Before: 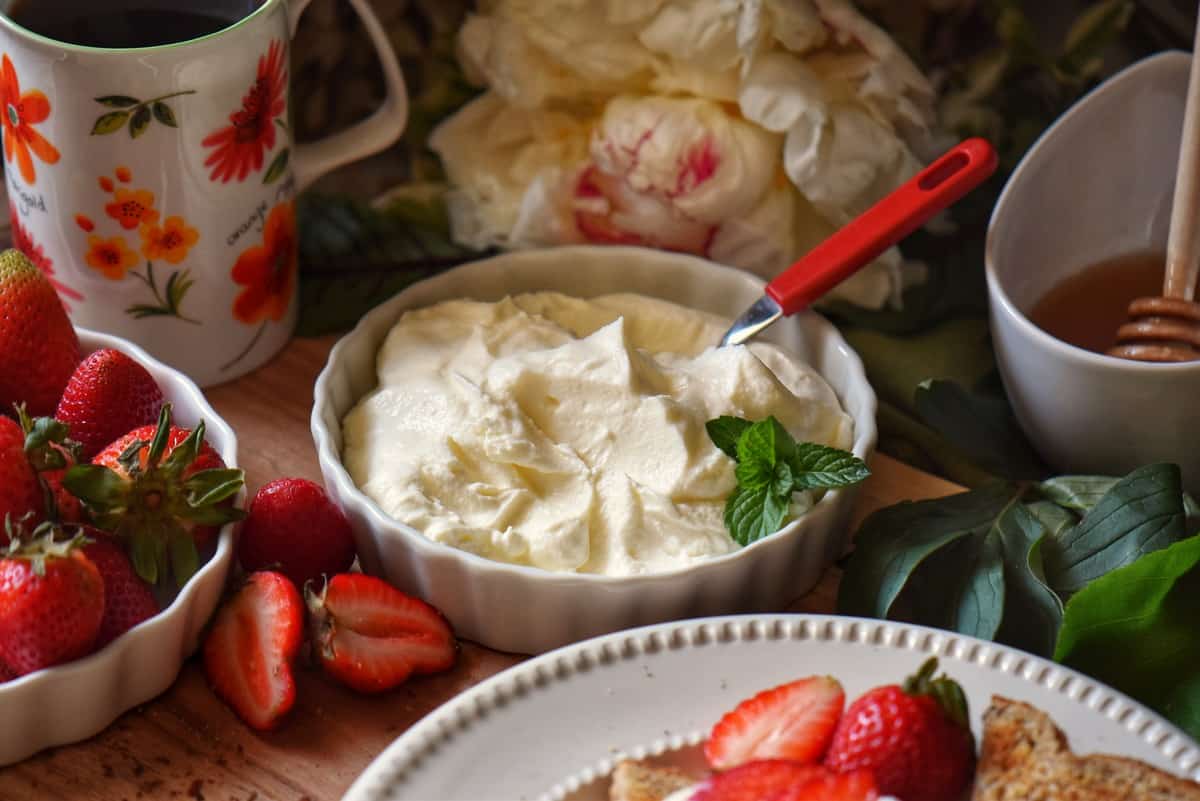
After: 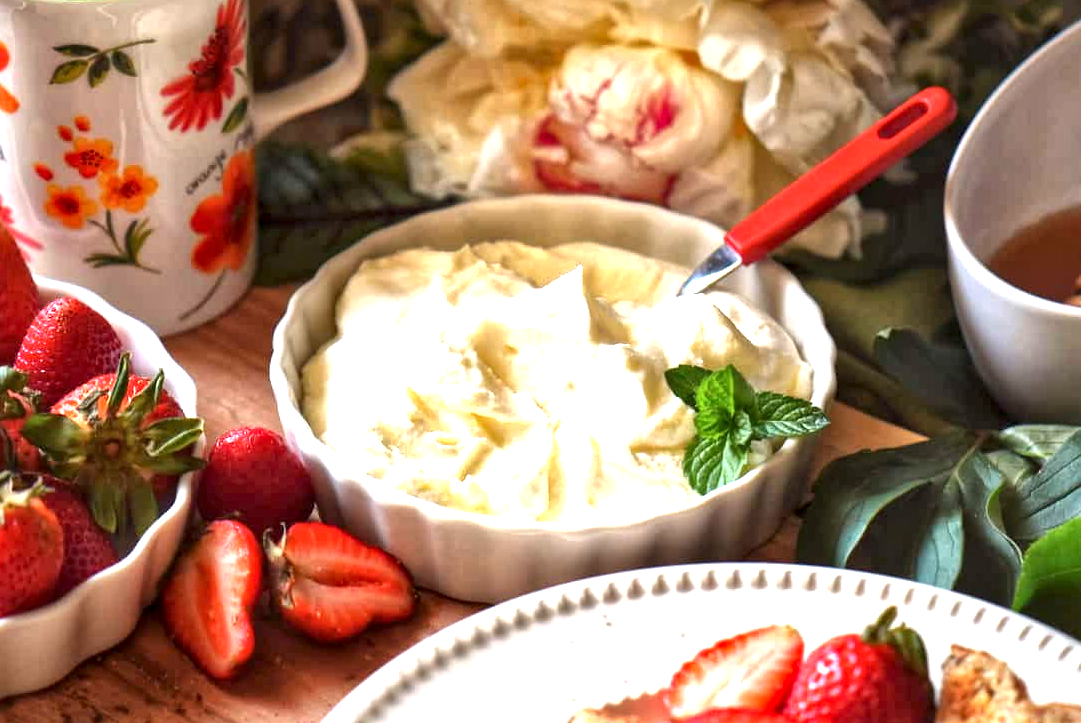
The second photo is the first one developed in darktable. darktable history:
crop: left 3.422%, top 6.469%, right 6.429%, bottom 3.203%
exposure: black level correction 0, exposure 1.443 EV, compensate highlight preservation false
local contrast: mode bilateral grid, contrast 20, coarseness 20, detail 150%, midtone range 0.2
